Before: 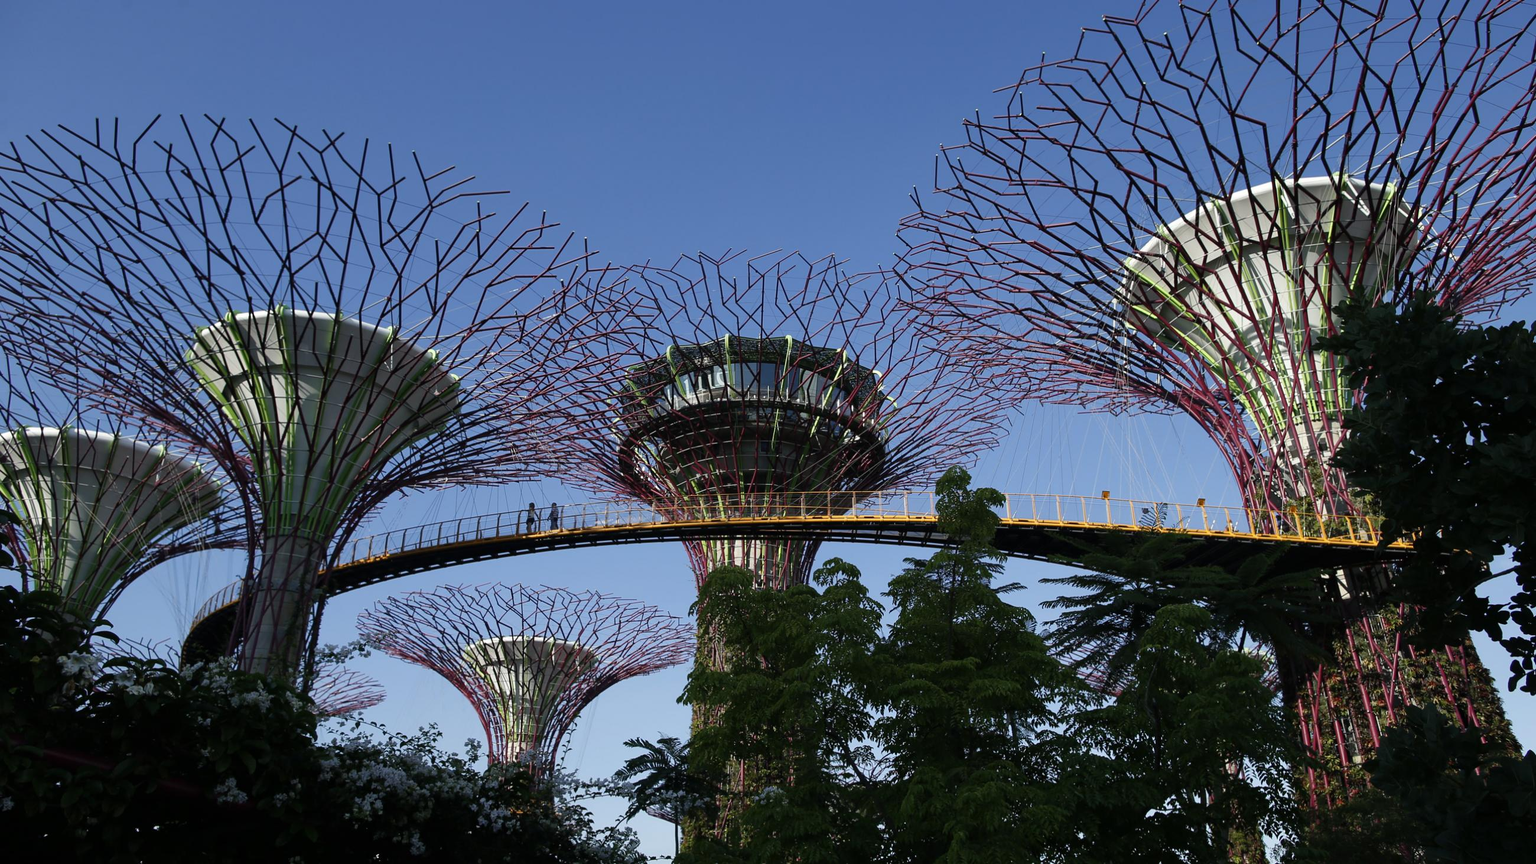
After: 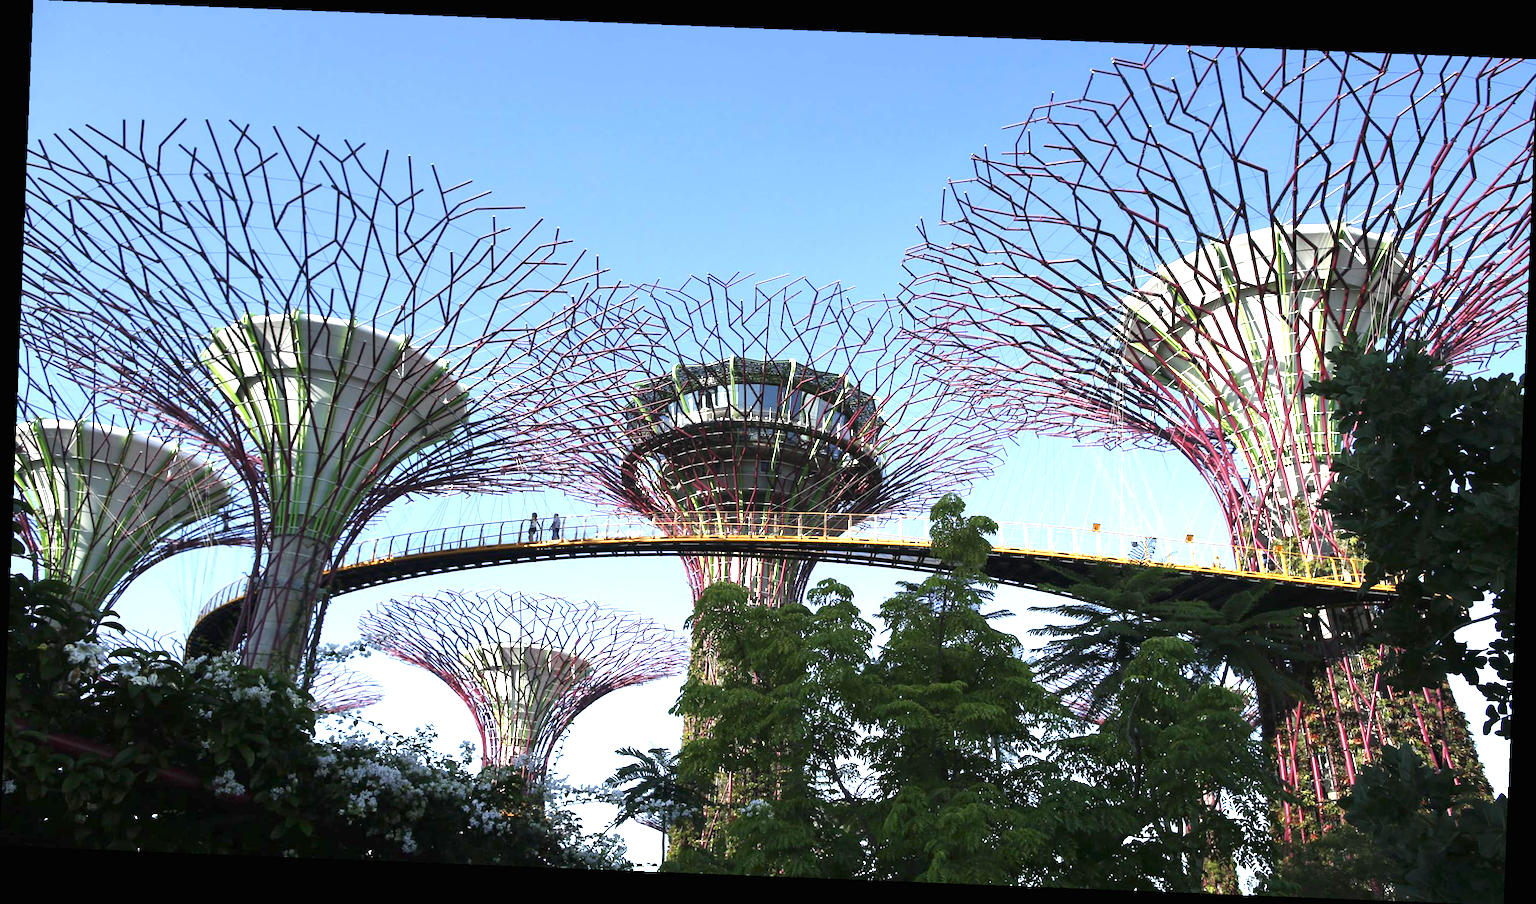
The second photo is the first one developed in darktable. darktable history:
exposure: black level correction 0, exposure 1.741 EV, compensate exposure bias true, compensate highlight preservation false
rotate and perspective: rotation 2.27°, automatic cropping off
